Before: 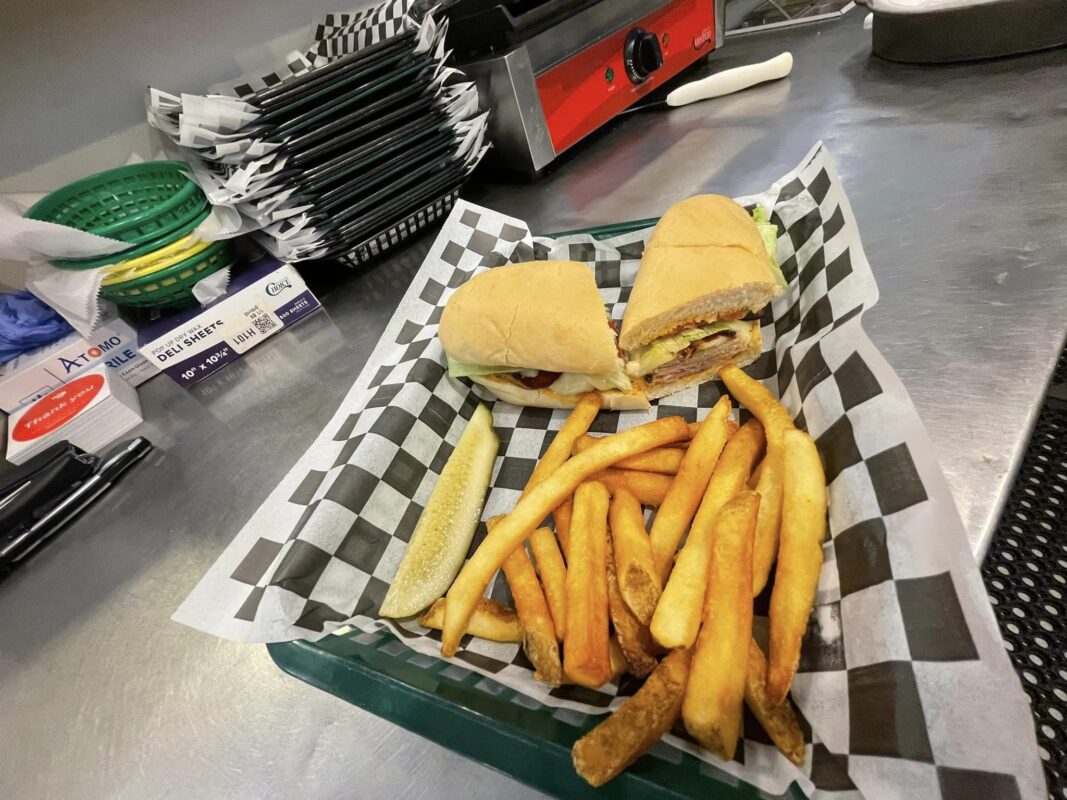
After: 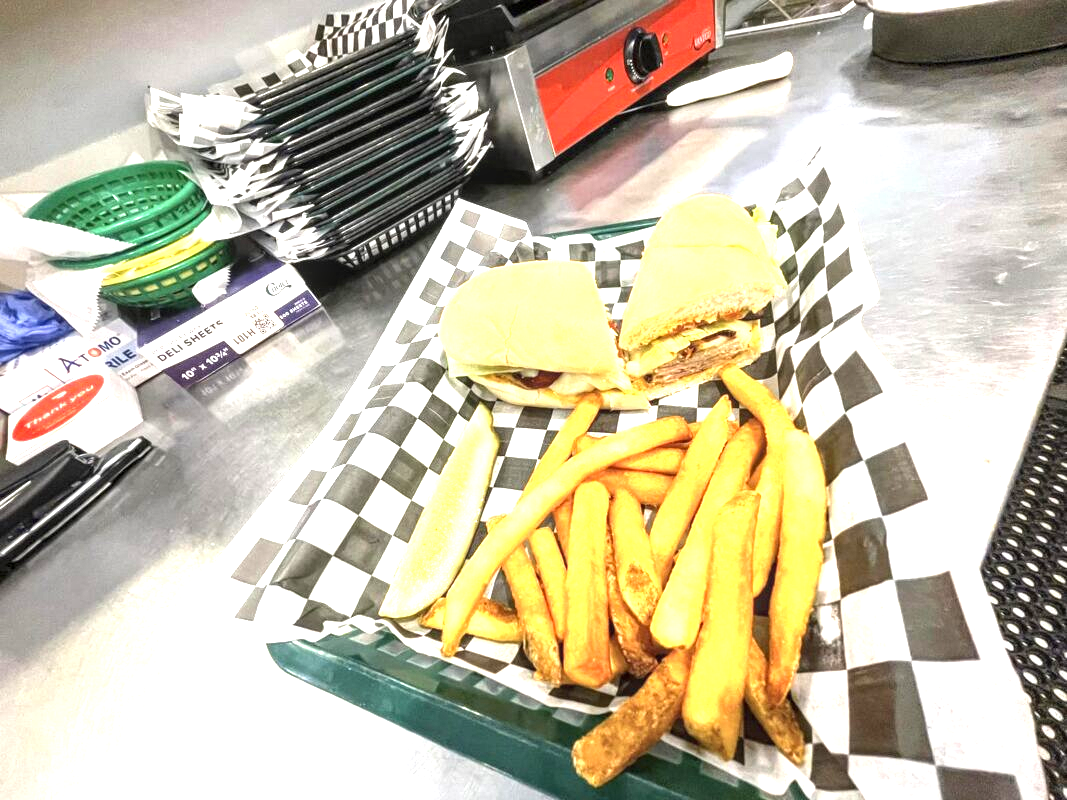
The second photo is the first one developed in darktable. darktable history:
exposure: black level correction 0, exposure 1.625 EV, compensate exposure bias true, compensate highlight preservation false
local contrast: detail 130%
